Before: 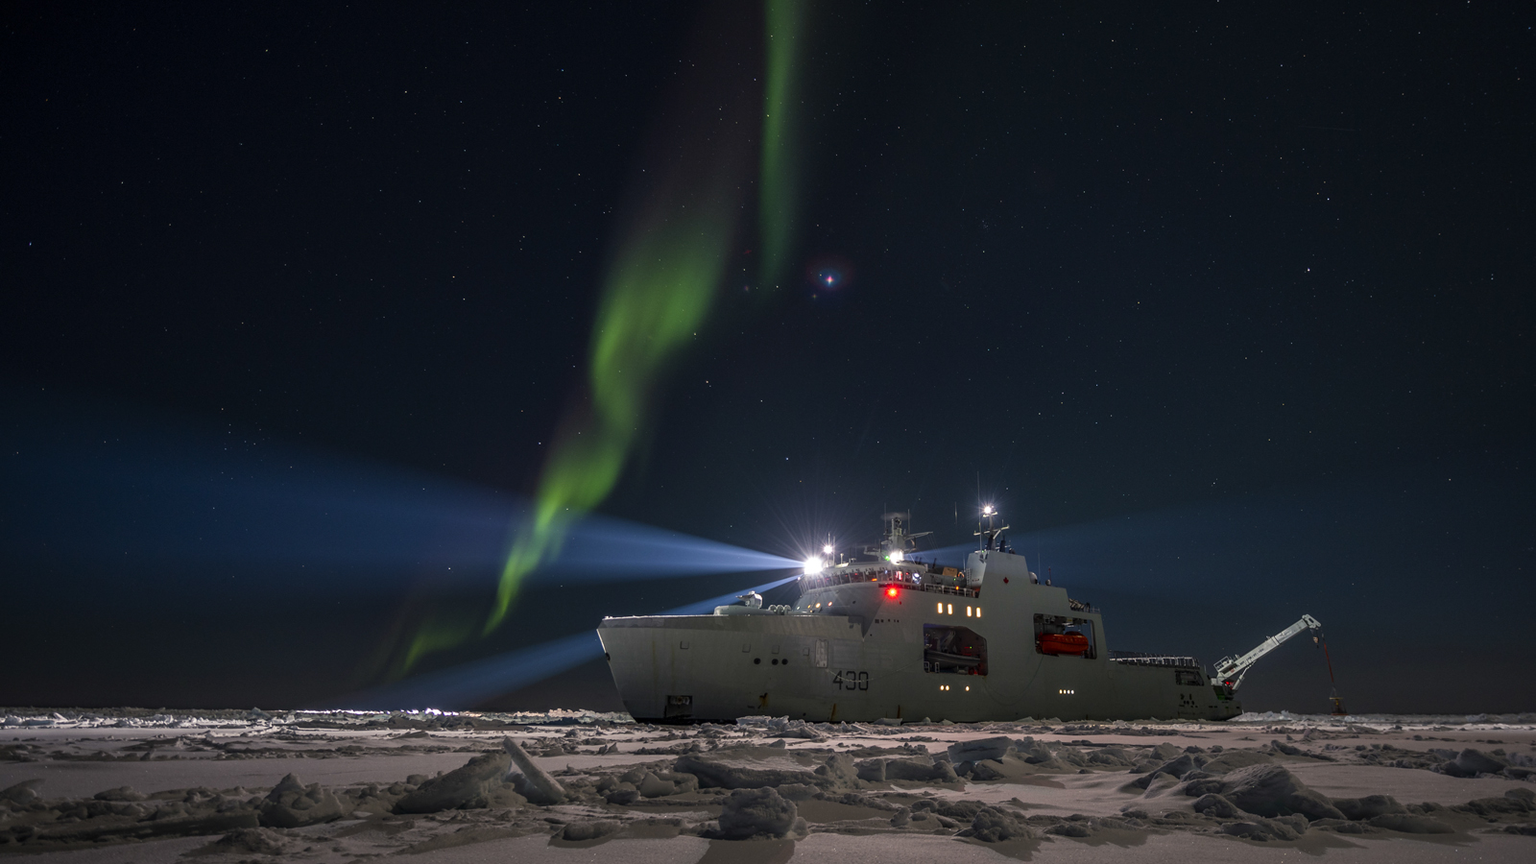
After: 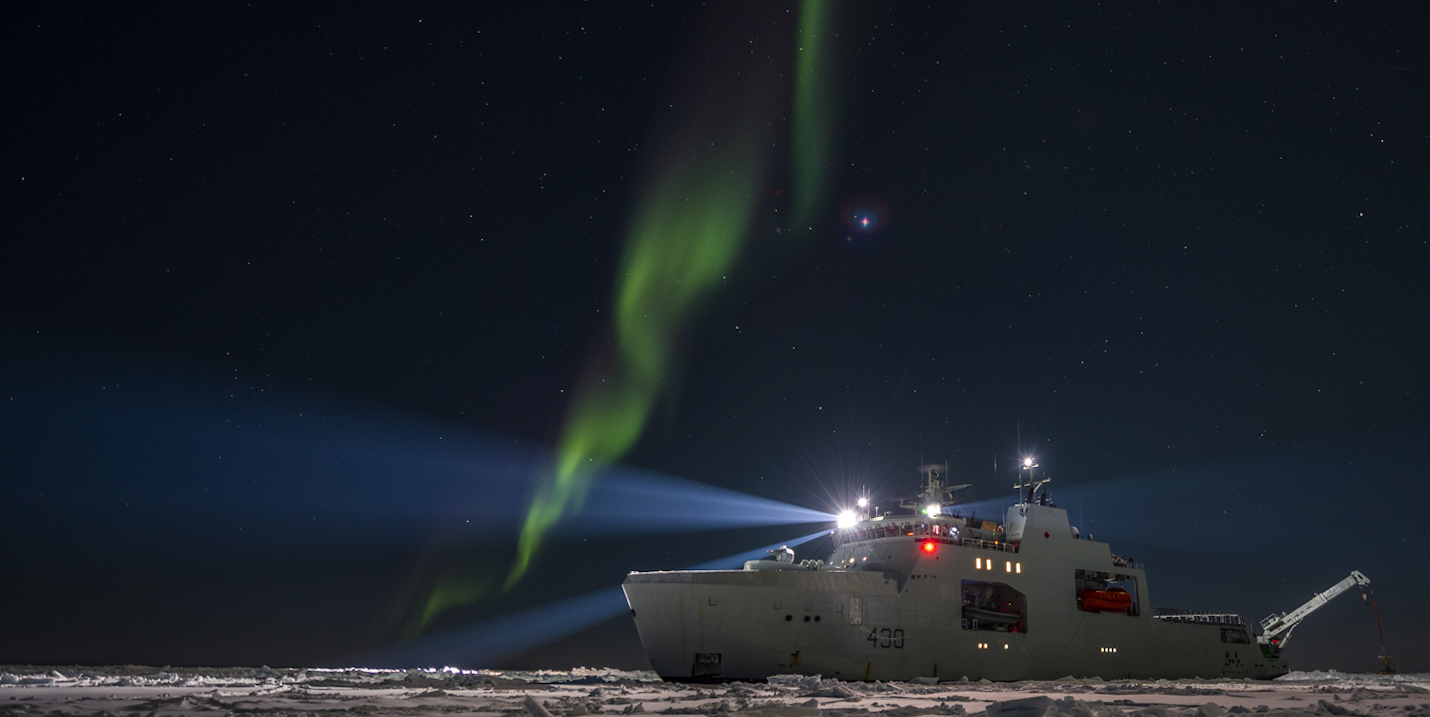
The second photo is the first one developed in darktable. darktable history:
crop: top 7.49%, right 9.717%, bottom 11.943%
rotate and perspective: rotation 0.174°, lens shift (vertical) 0.013, lens shift (horizontal) 0.019, shear 0.001, automatic cropping original format, crop left 0.007, crop right 0.991, crop top 0.016, crop bottom 0.997
